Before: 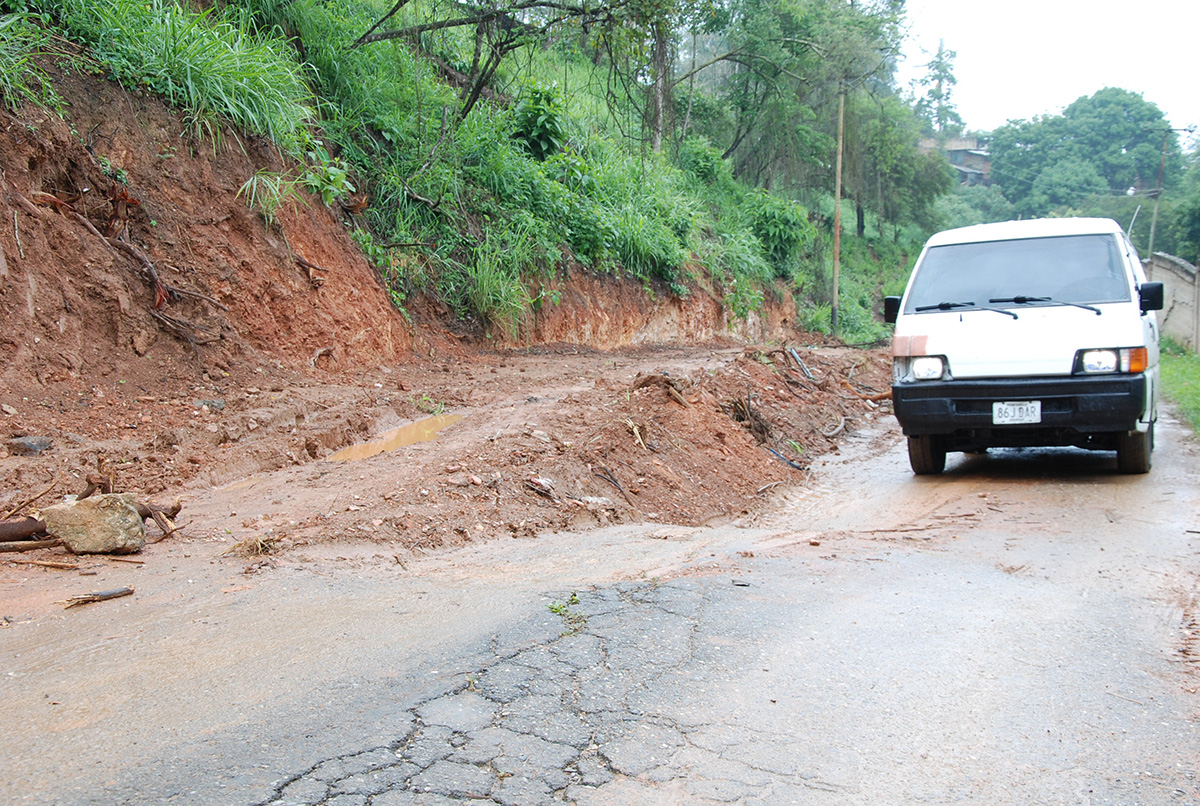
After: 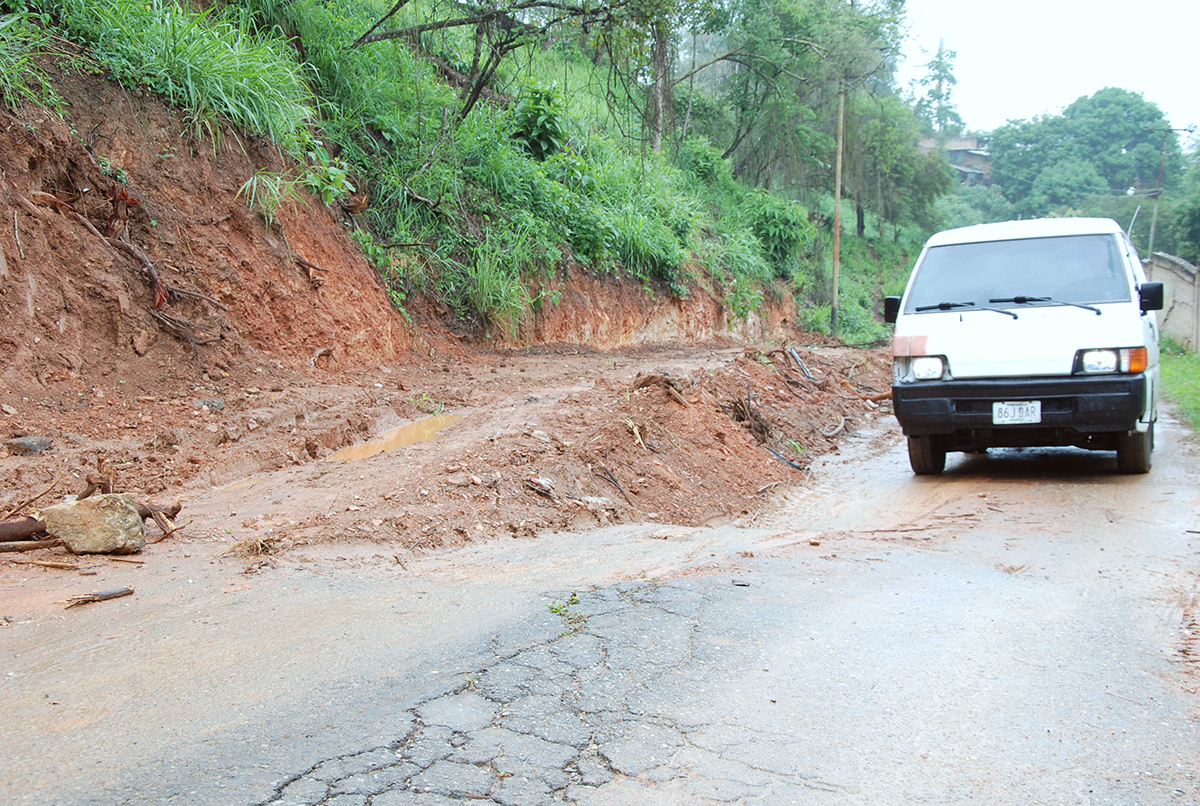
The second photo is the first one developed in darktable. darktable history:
color correction: highlights a* -2.73, highlights b* -2.09, shadows a* 2.41, shadows b* 2.73
contrast brightness saturation: contrast 0.05, brightness 0.06, saturation 0.01
